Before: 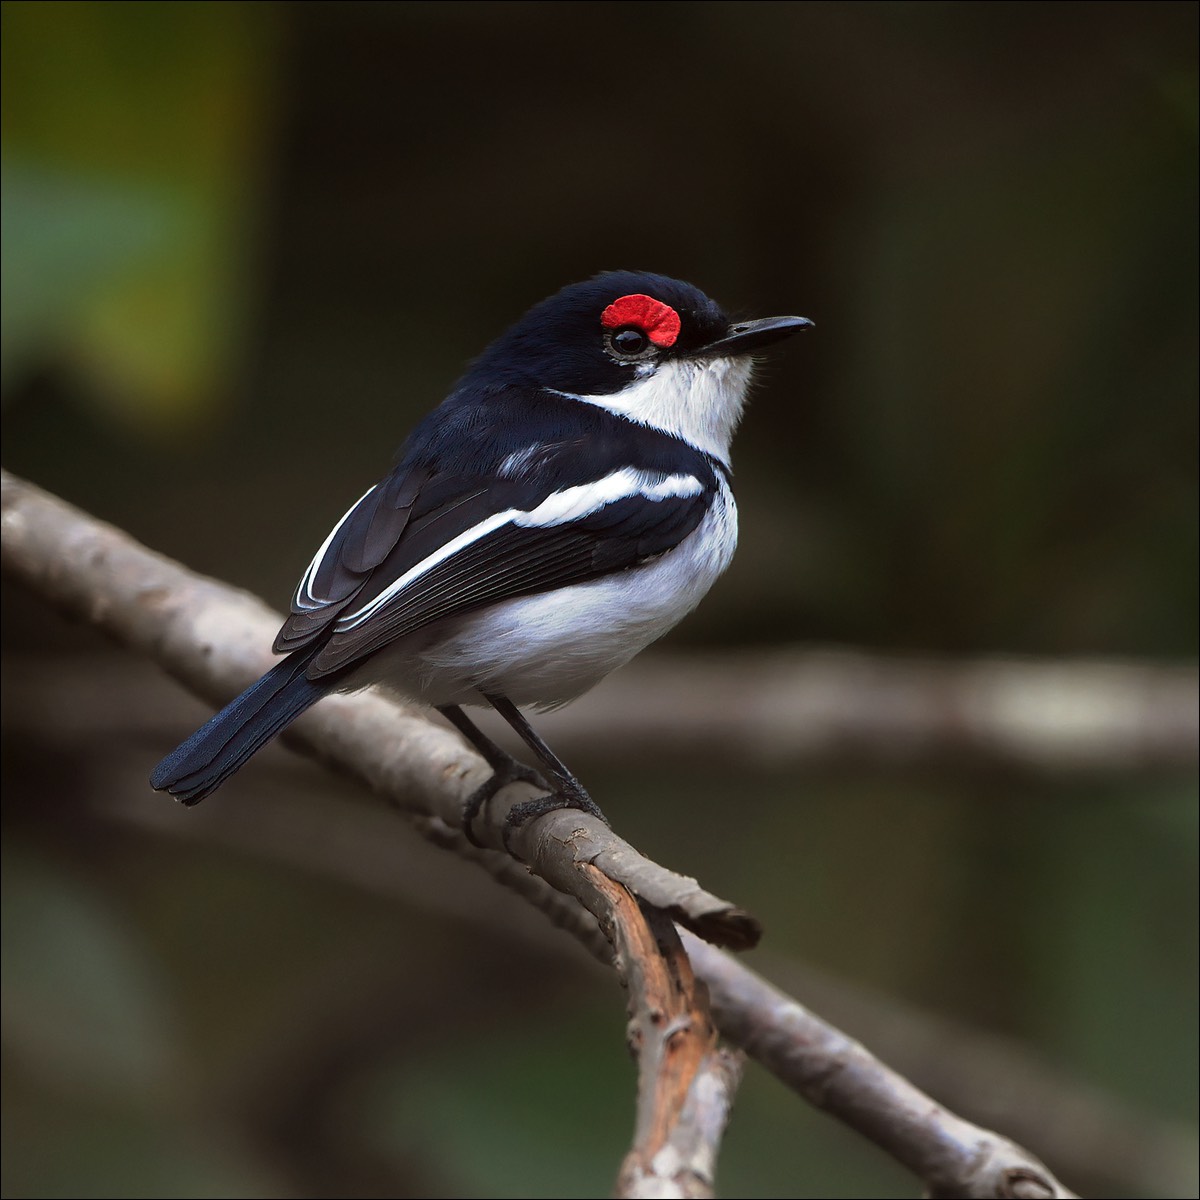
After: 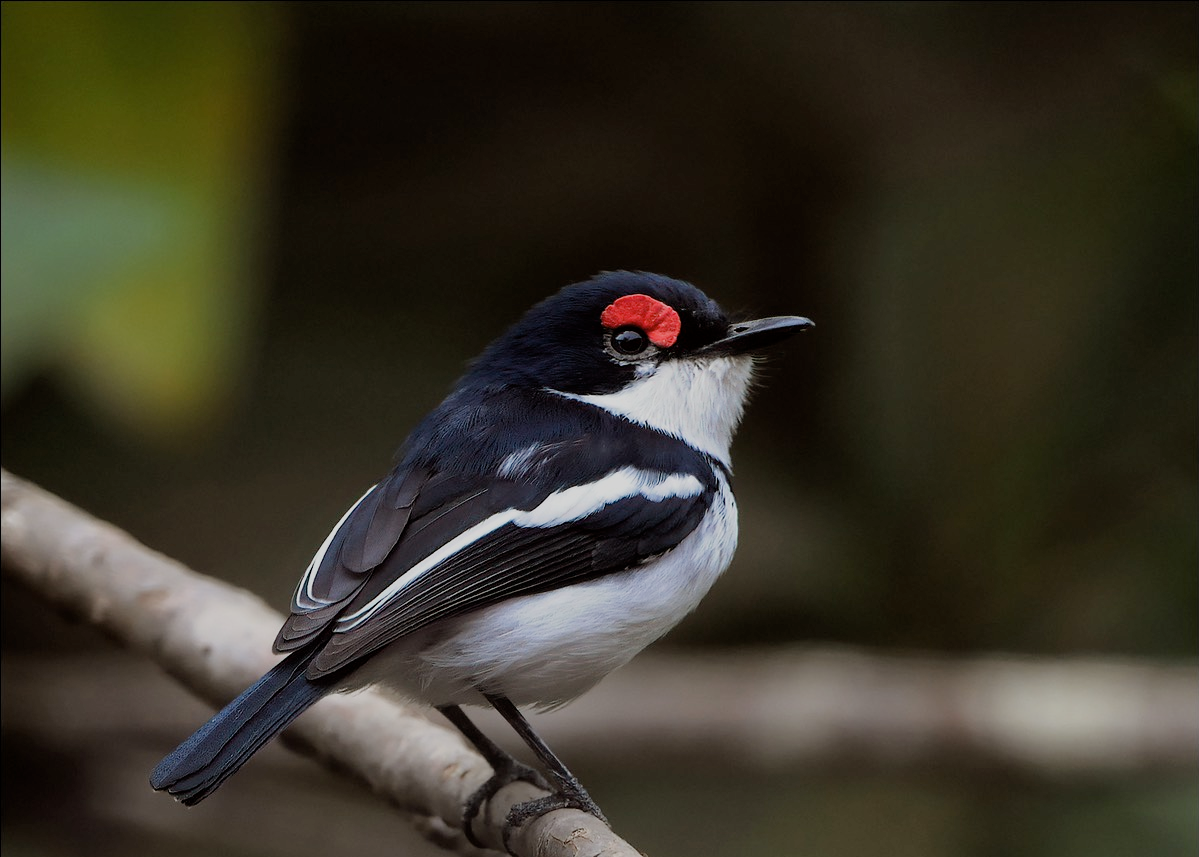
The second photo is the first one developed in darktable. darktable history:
crop: bottom 28.576%
filmic rgb: black relative exposure -7.65 EV, white relative exposure 4.56 EV, hardness 3.61
